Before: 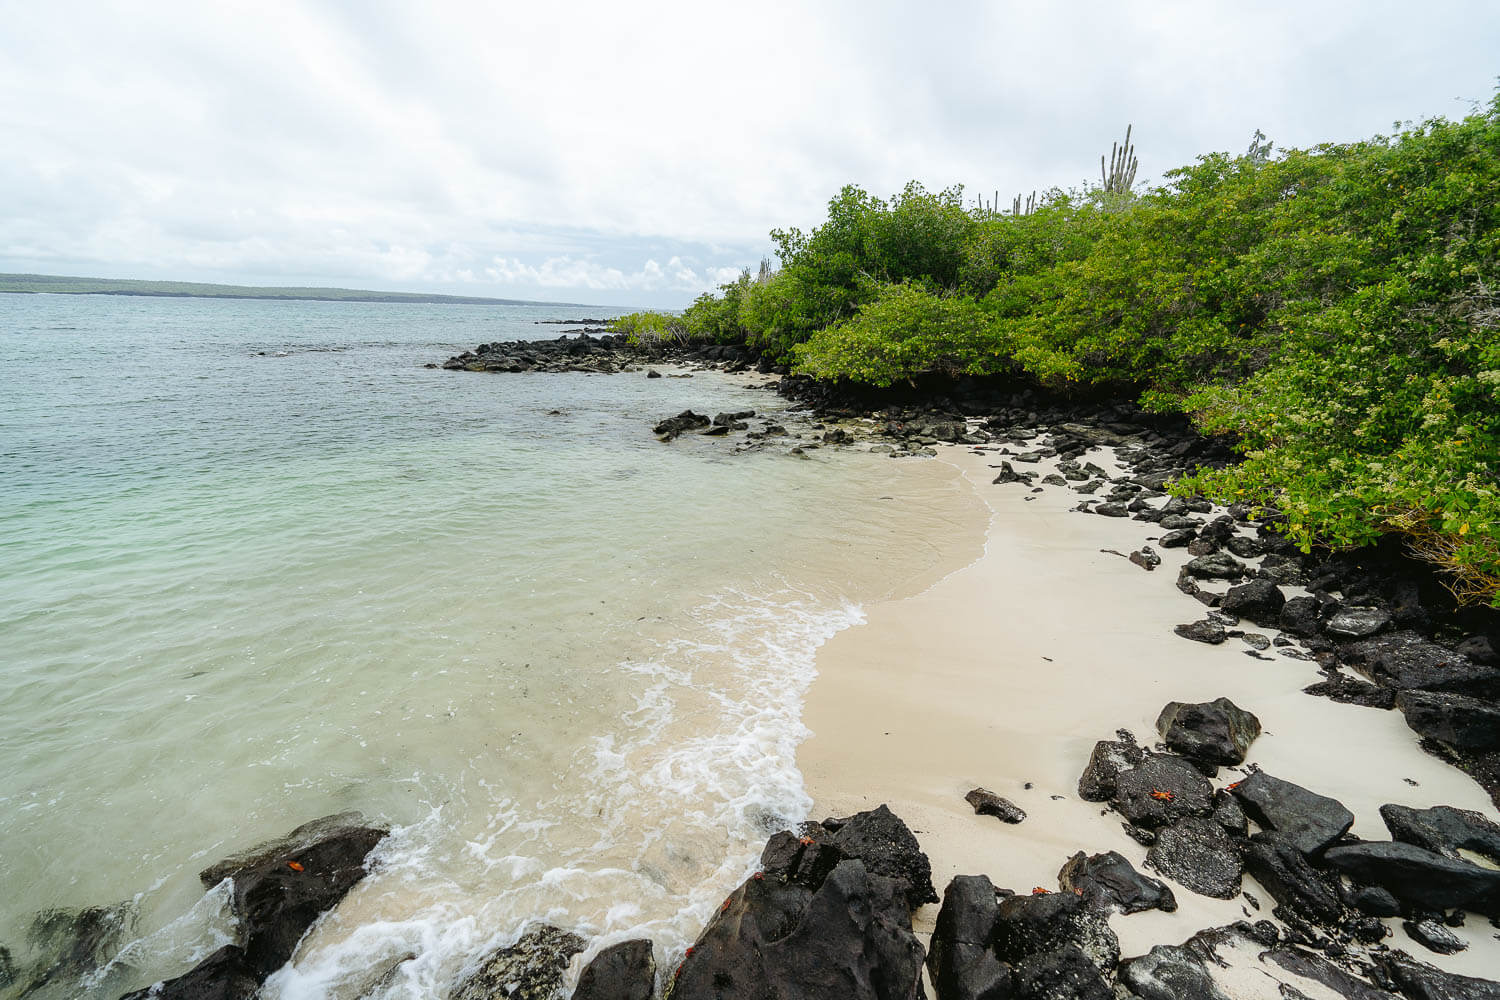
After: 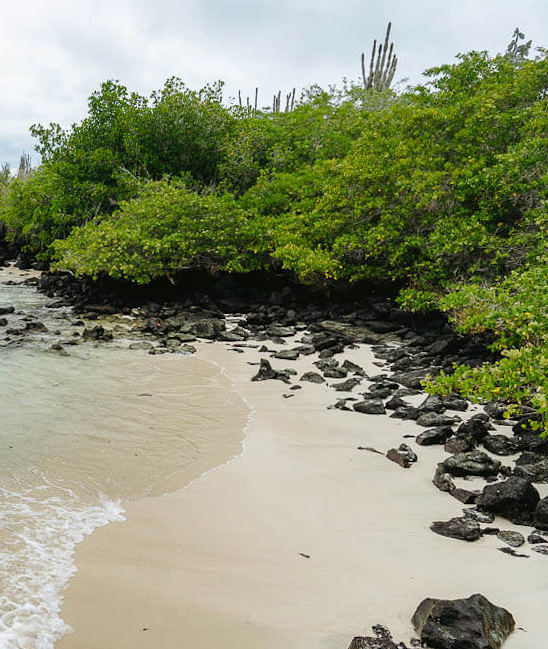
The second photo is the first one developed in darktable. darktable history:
crop and rotate: left 49.936%, top 10.094%, right 13.136%, bottom 24.256%
shadows and highlights: low approximation 0.01, soften with gaussian
rotate and perspective: rotation 0.174°, lens shift (vertical) 0.013, lens shift (horizontal) 0.019, shear 0.001, automatic cropping original format, crop left 0.007, crop right 0.991, crop top 0.016, crop bottom 0.997
